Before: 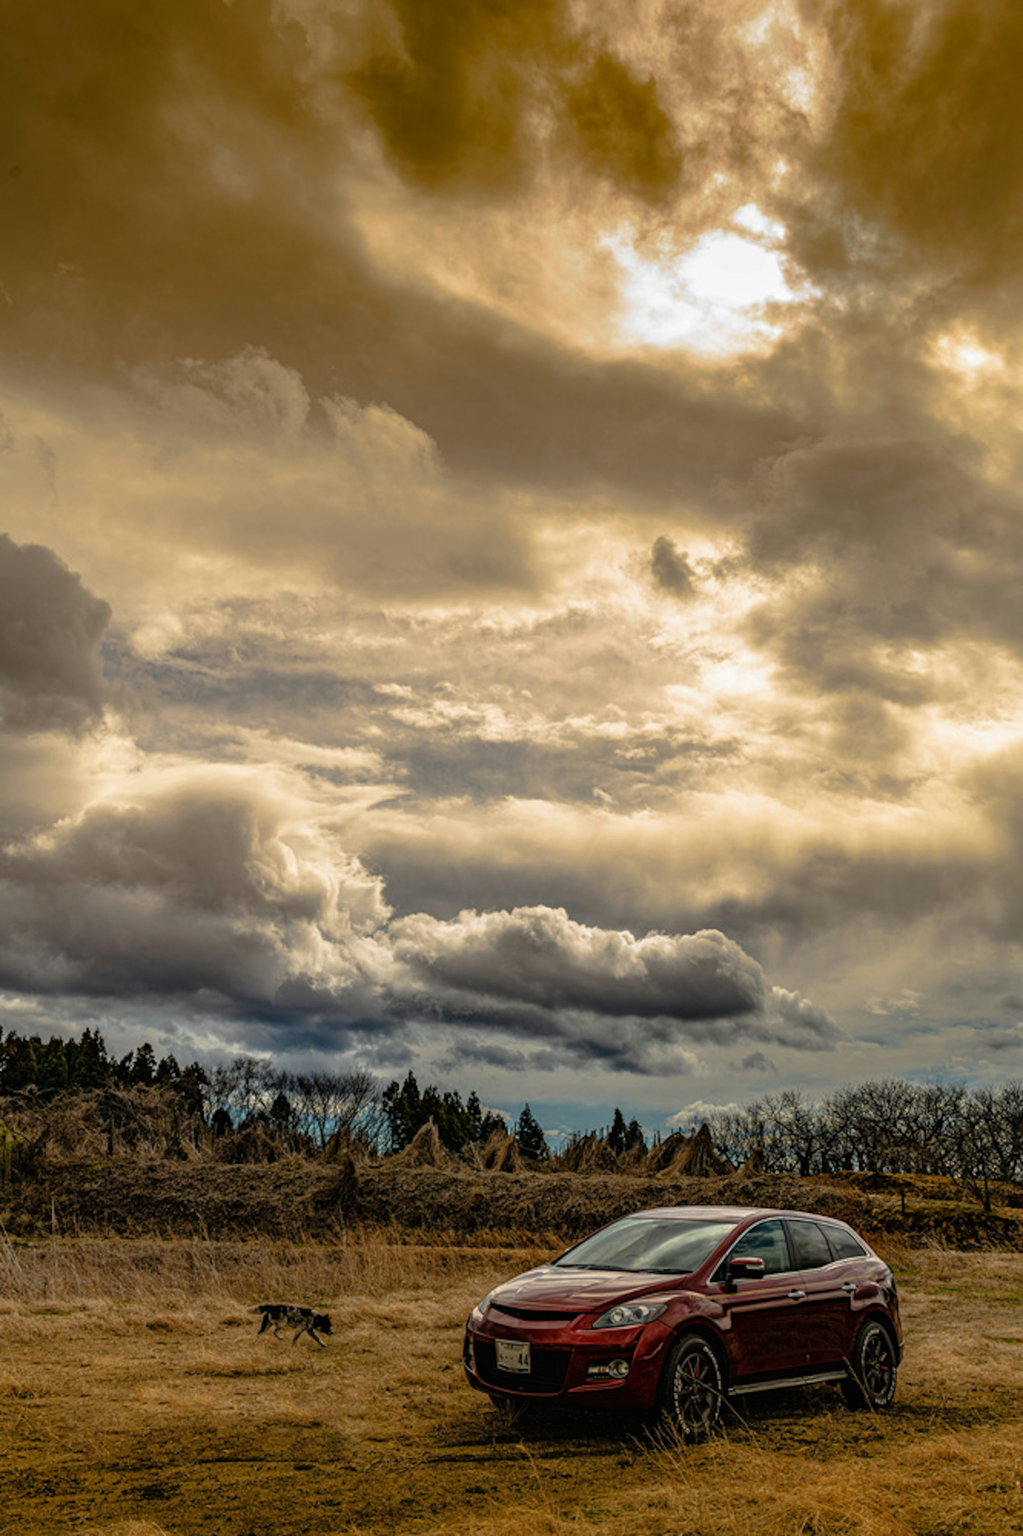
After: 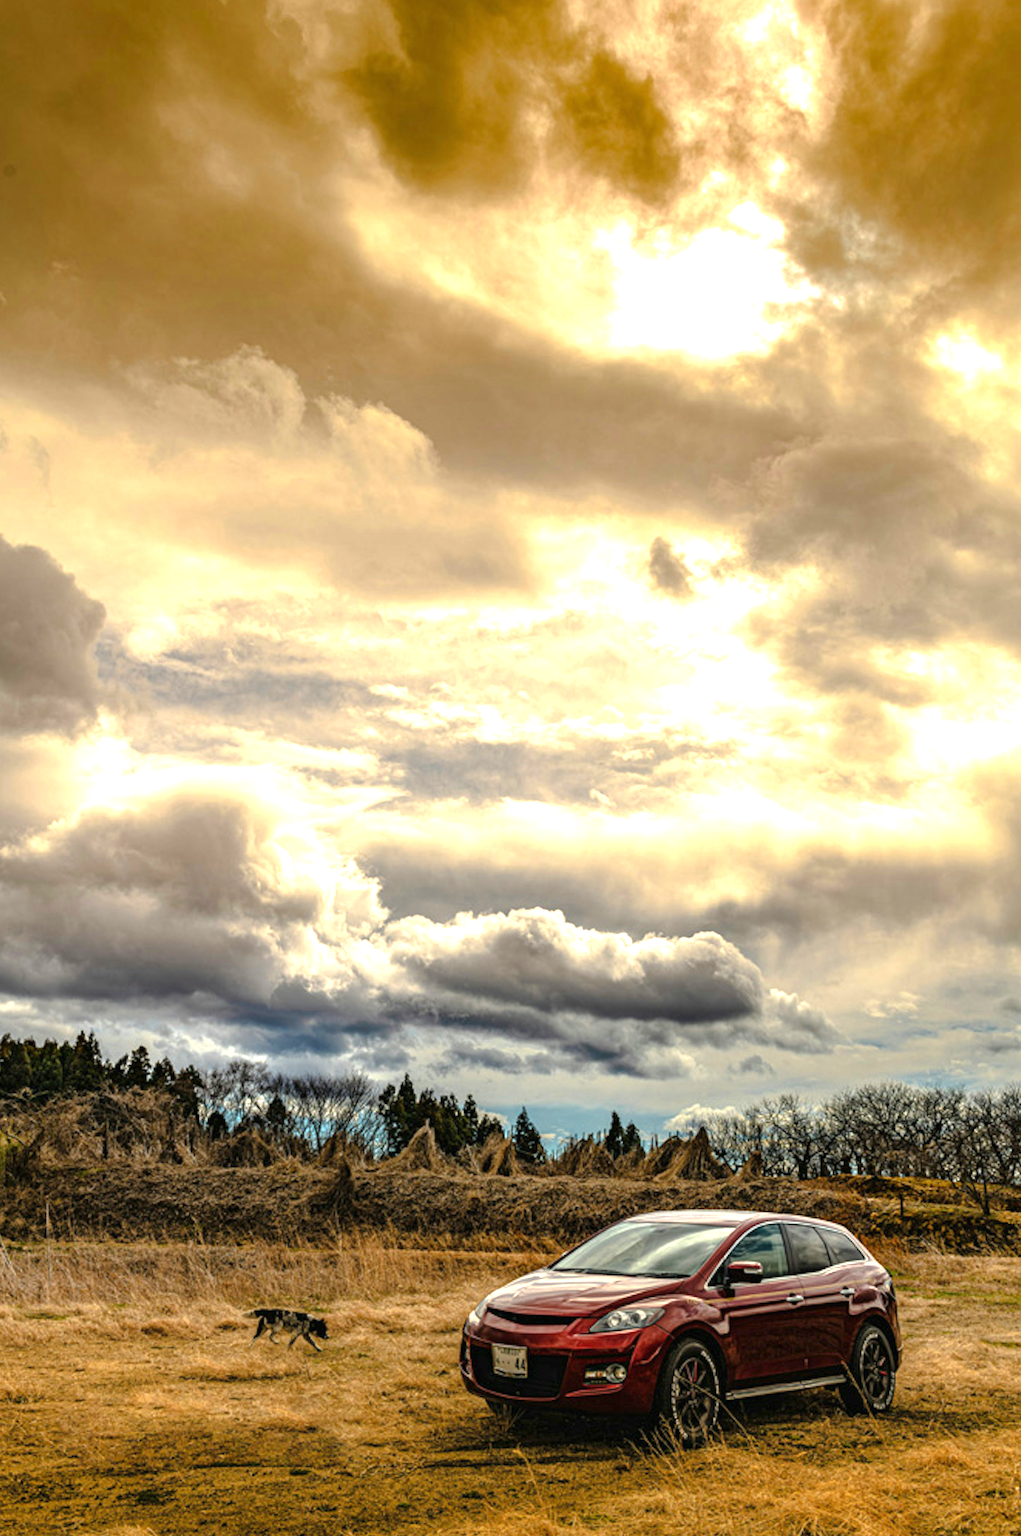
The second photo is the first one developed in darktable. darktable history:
exposure: black level correction 0, exposure 1.2 EV, compensate exposure bias true, compensate highlight preservation false
crop and rotate: left 0.614%, top 0.179%, bottom 0.309%
